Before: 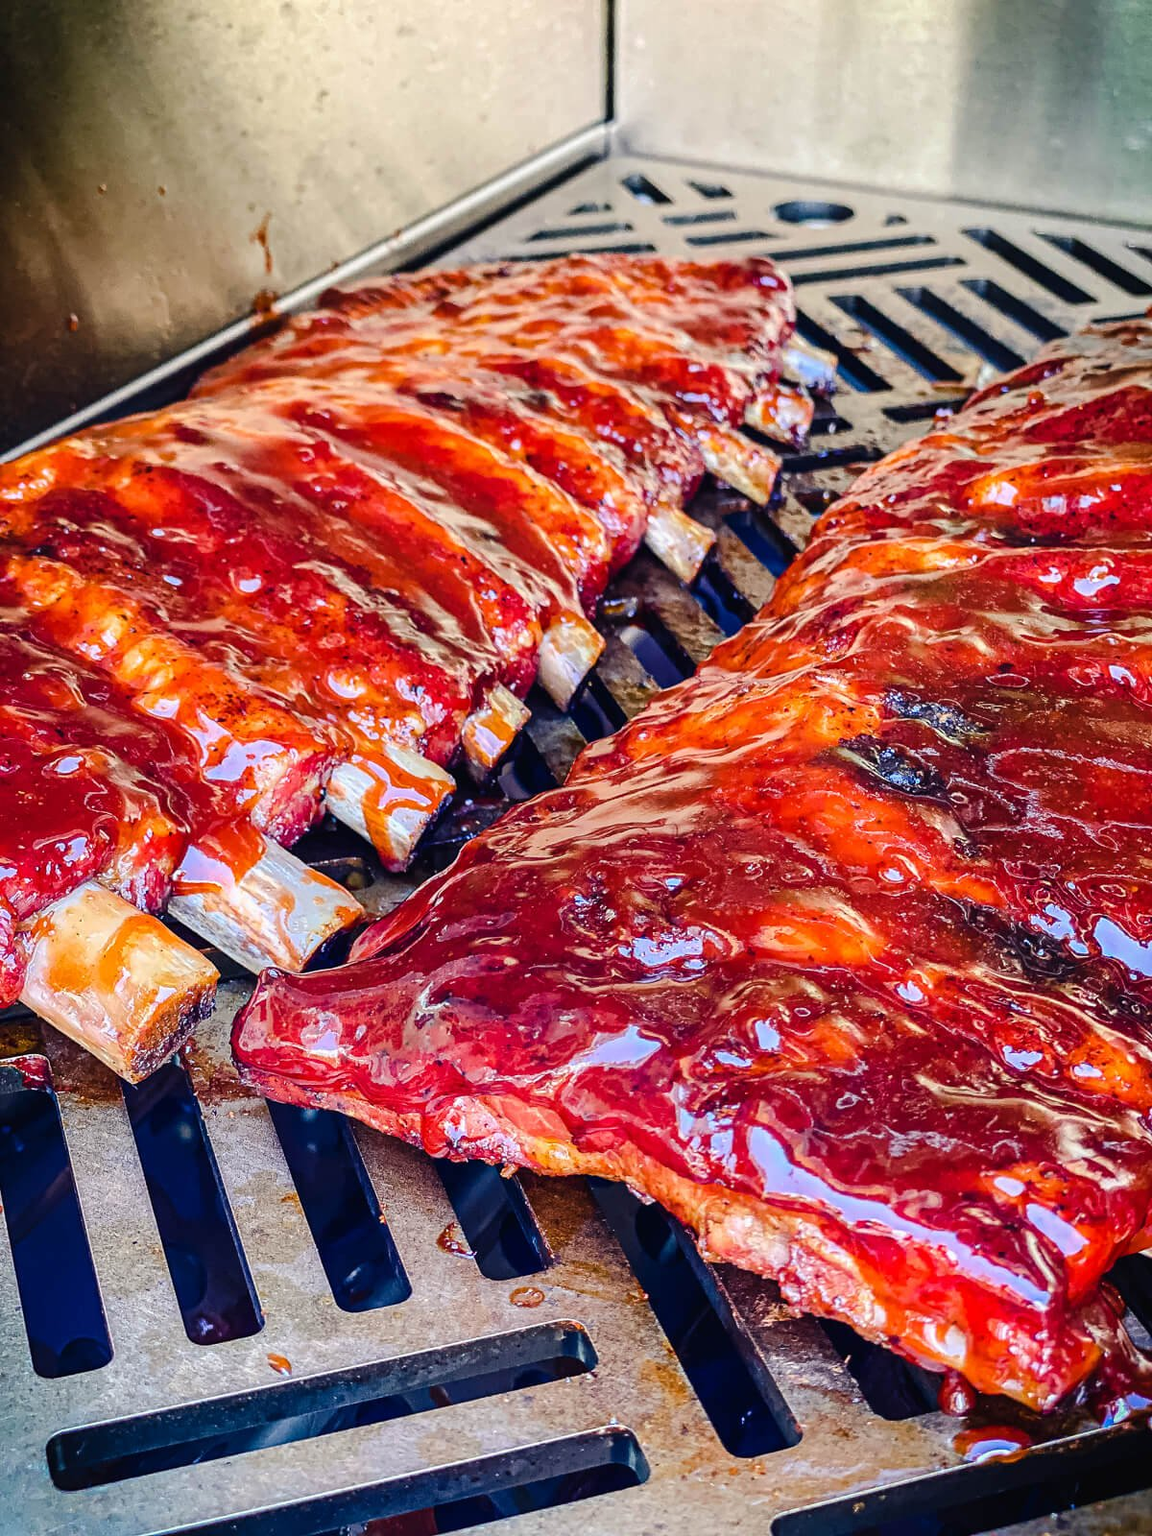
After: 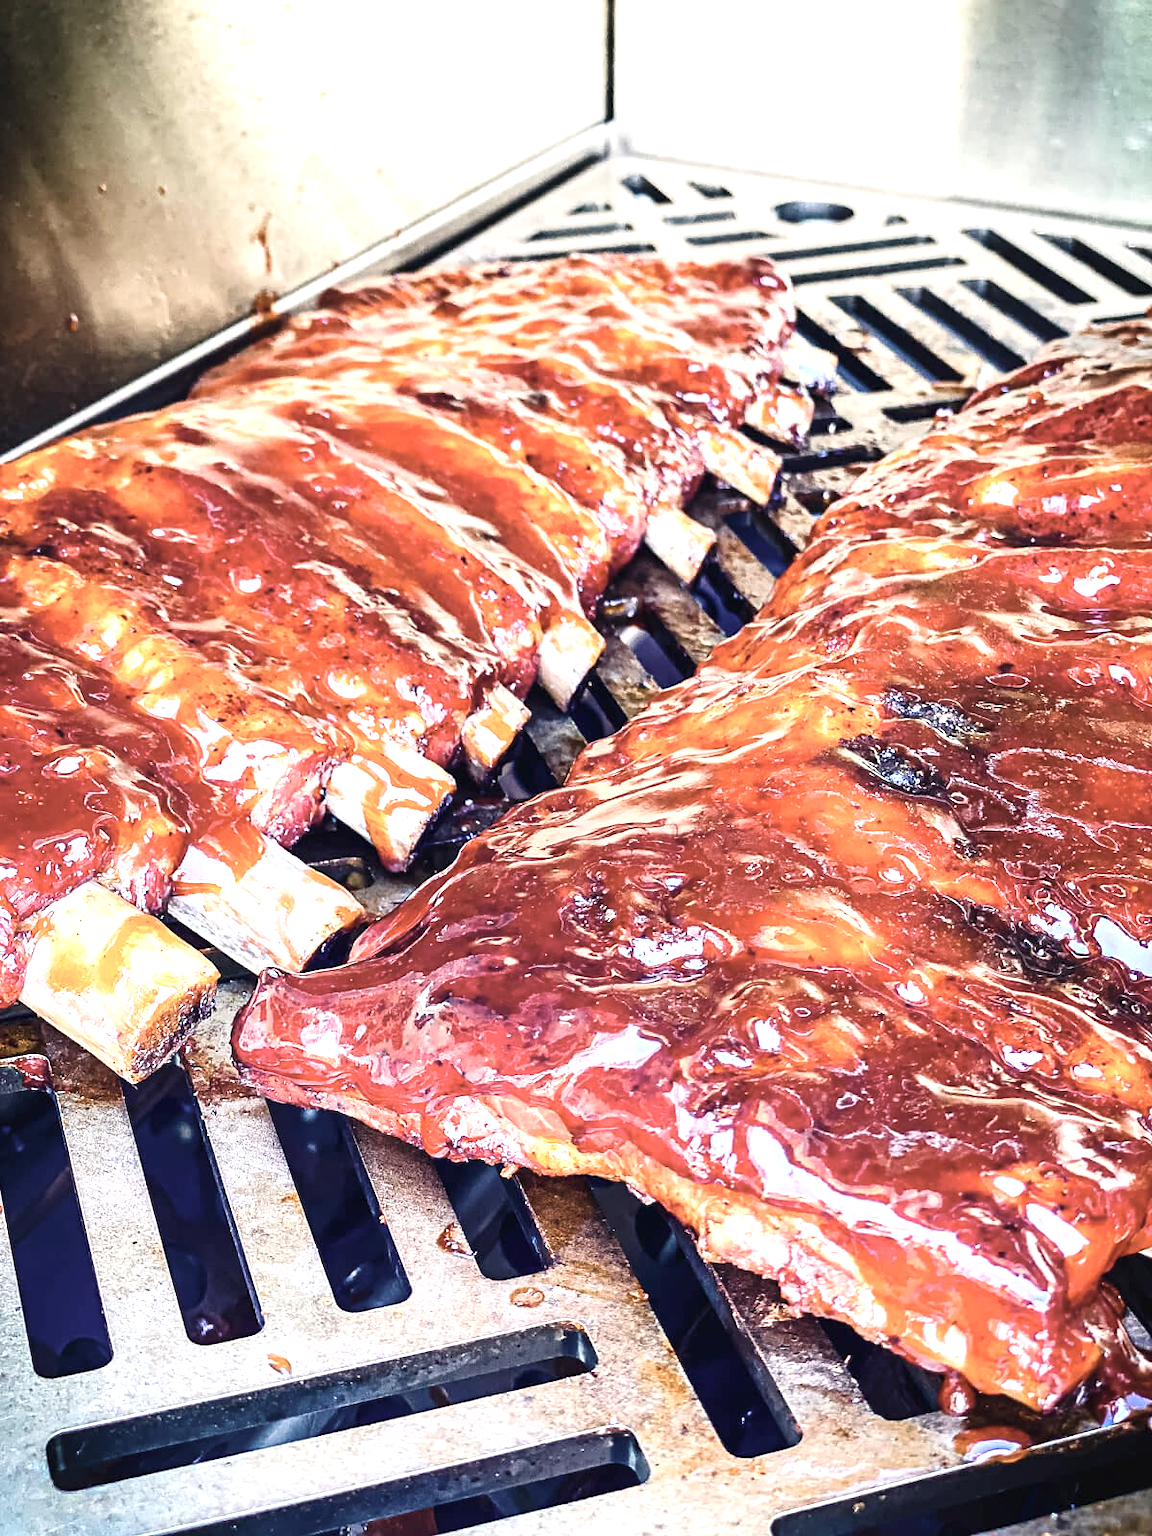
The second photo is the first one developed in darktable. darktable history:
exposure: exposure 1.137 EV, compensate highlight preservation false
contrast brightness saturation: contrast 0.1, saturation -0.36
color correction: saturation 0.98
